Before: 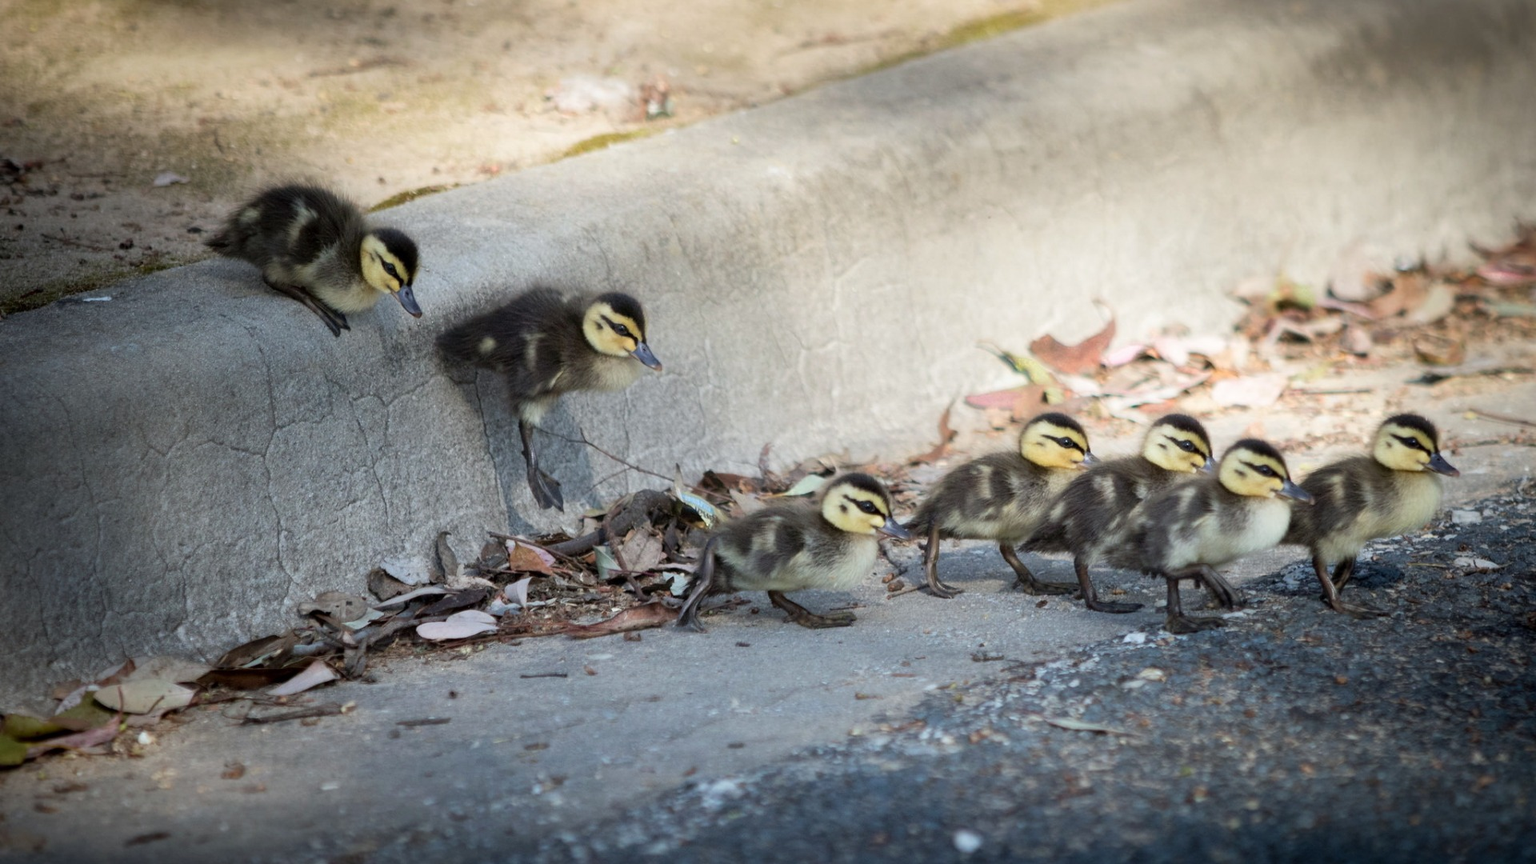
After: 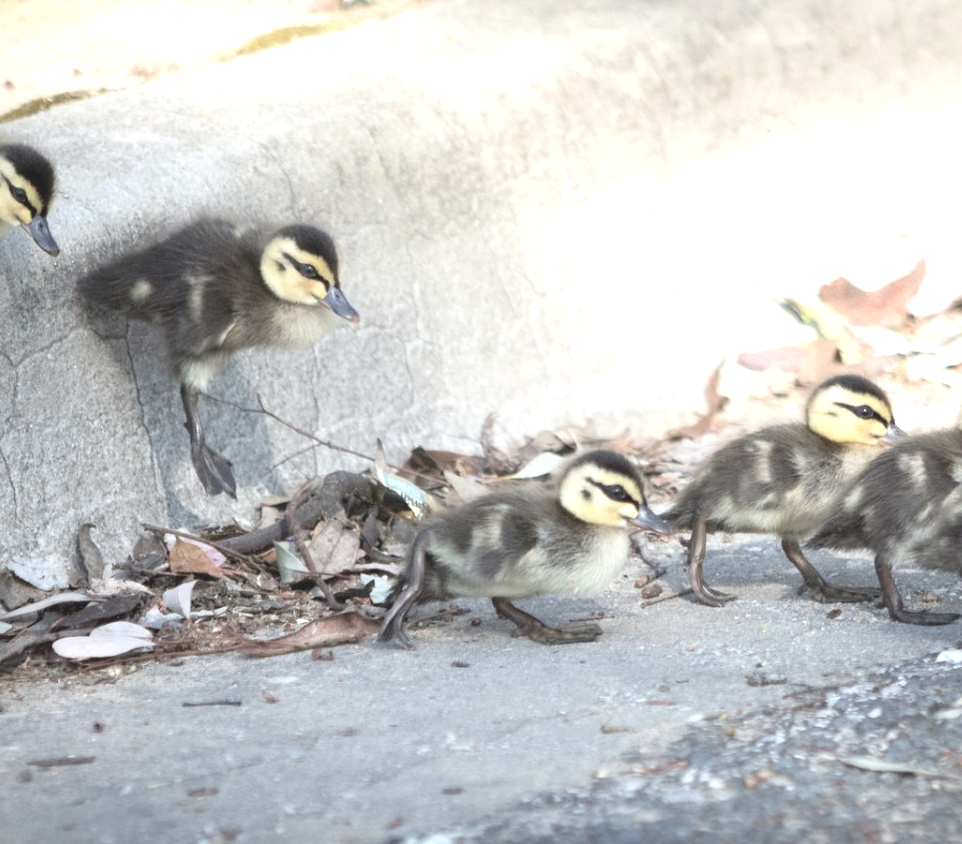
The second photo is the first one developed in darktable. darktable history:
exposure: black level correction 0, exposure 1.411 EV, compensate exposure bias true, compensate highlight preservation false
contrast brightness saturation: contrast -0.255, saturation -0.45
crop and rotate: angle 0.011°, left 24.367%, top 13.12%, right 25.481%, bottom 8.638%
